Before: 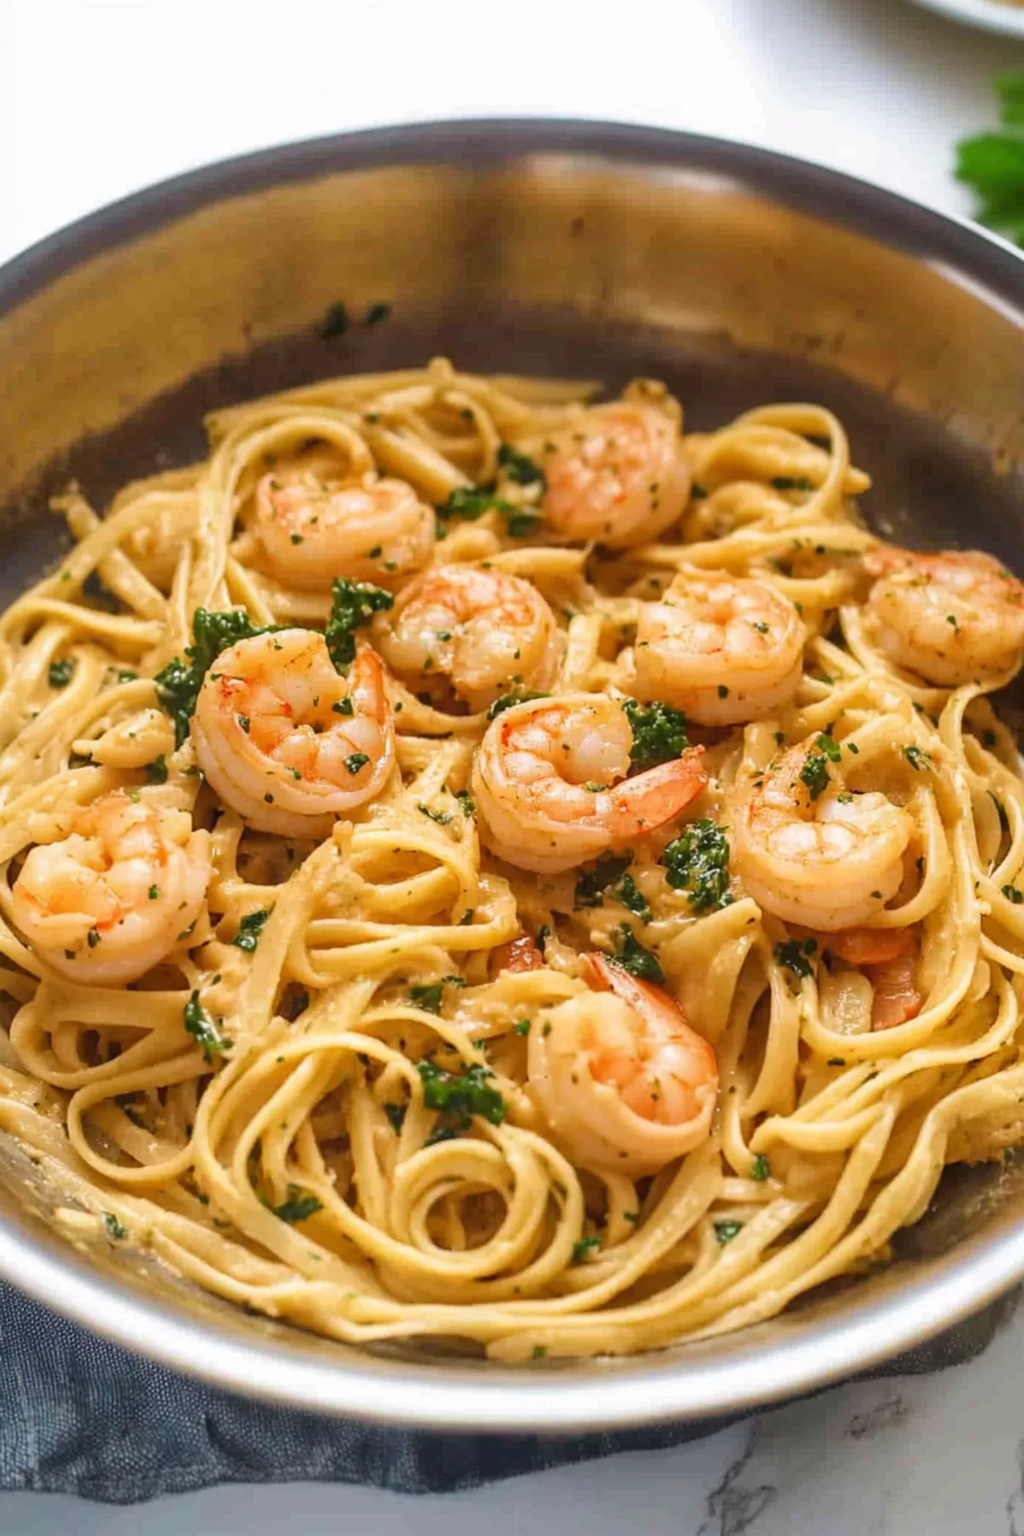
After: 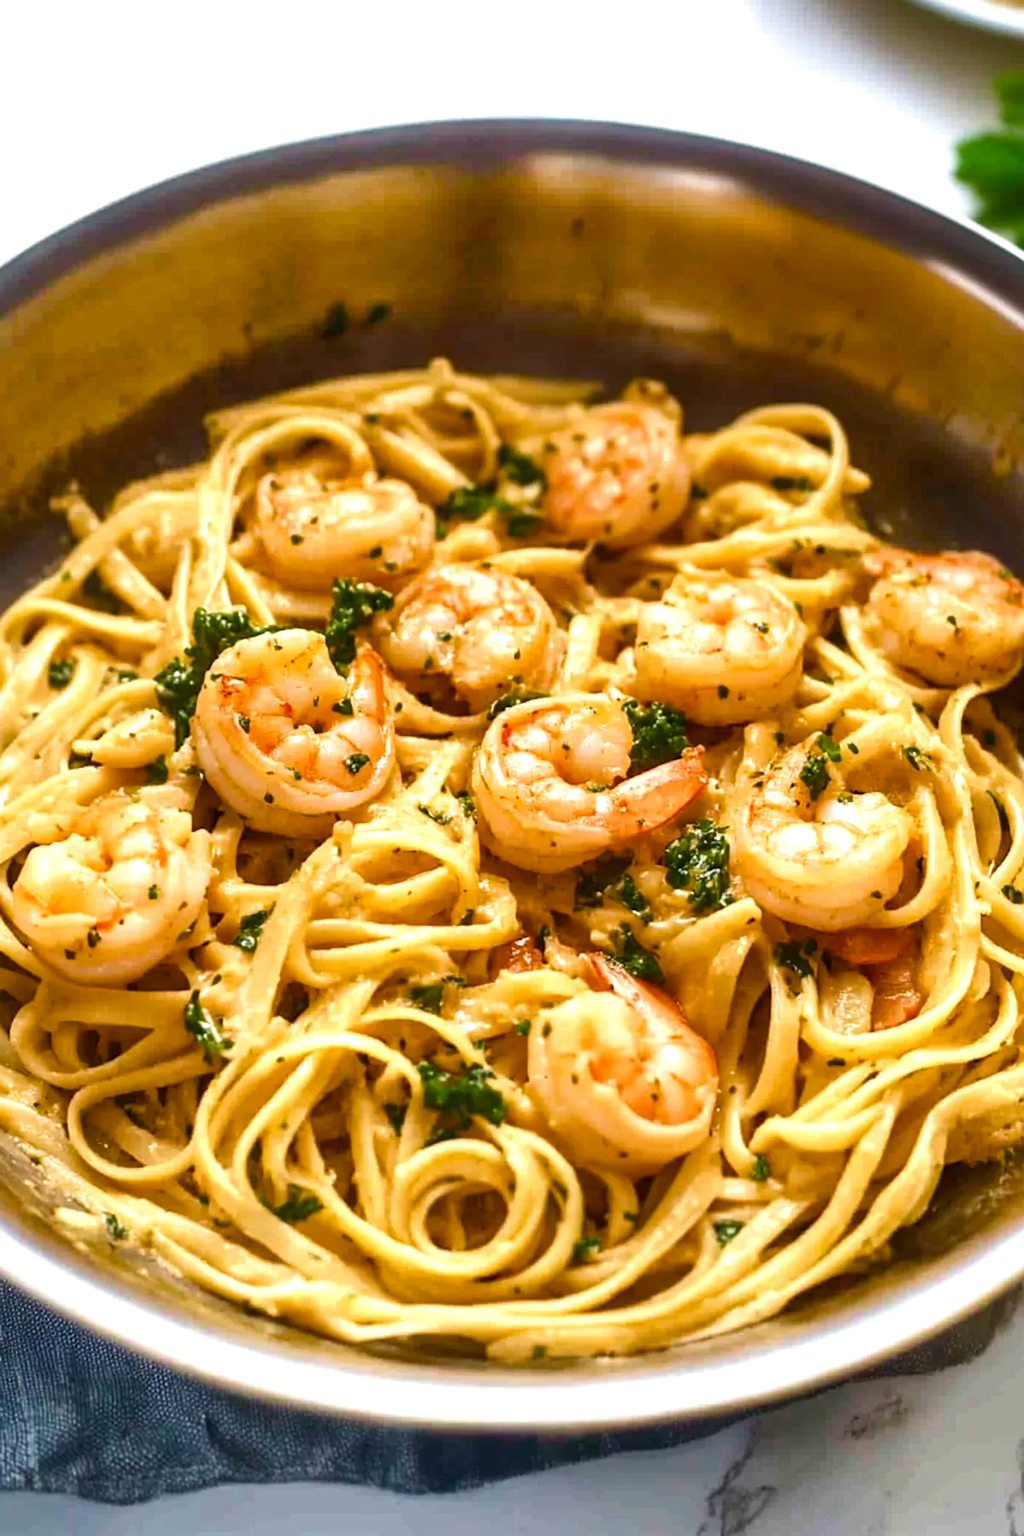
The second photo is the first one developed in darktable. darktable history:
color balance rgb: perceptual saturation grading › global saturation 19.313%, perceptual saturation grading › highlights -25.034%, perceptual saturation grading › shadows 49.705%, perceptual brilliance grading › global brilliance 15.137%, perceptual brilliance grading › shadows -35.602%
velvia: on, module defaults
